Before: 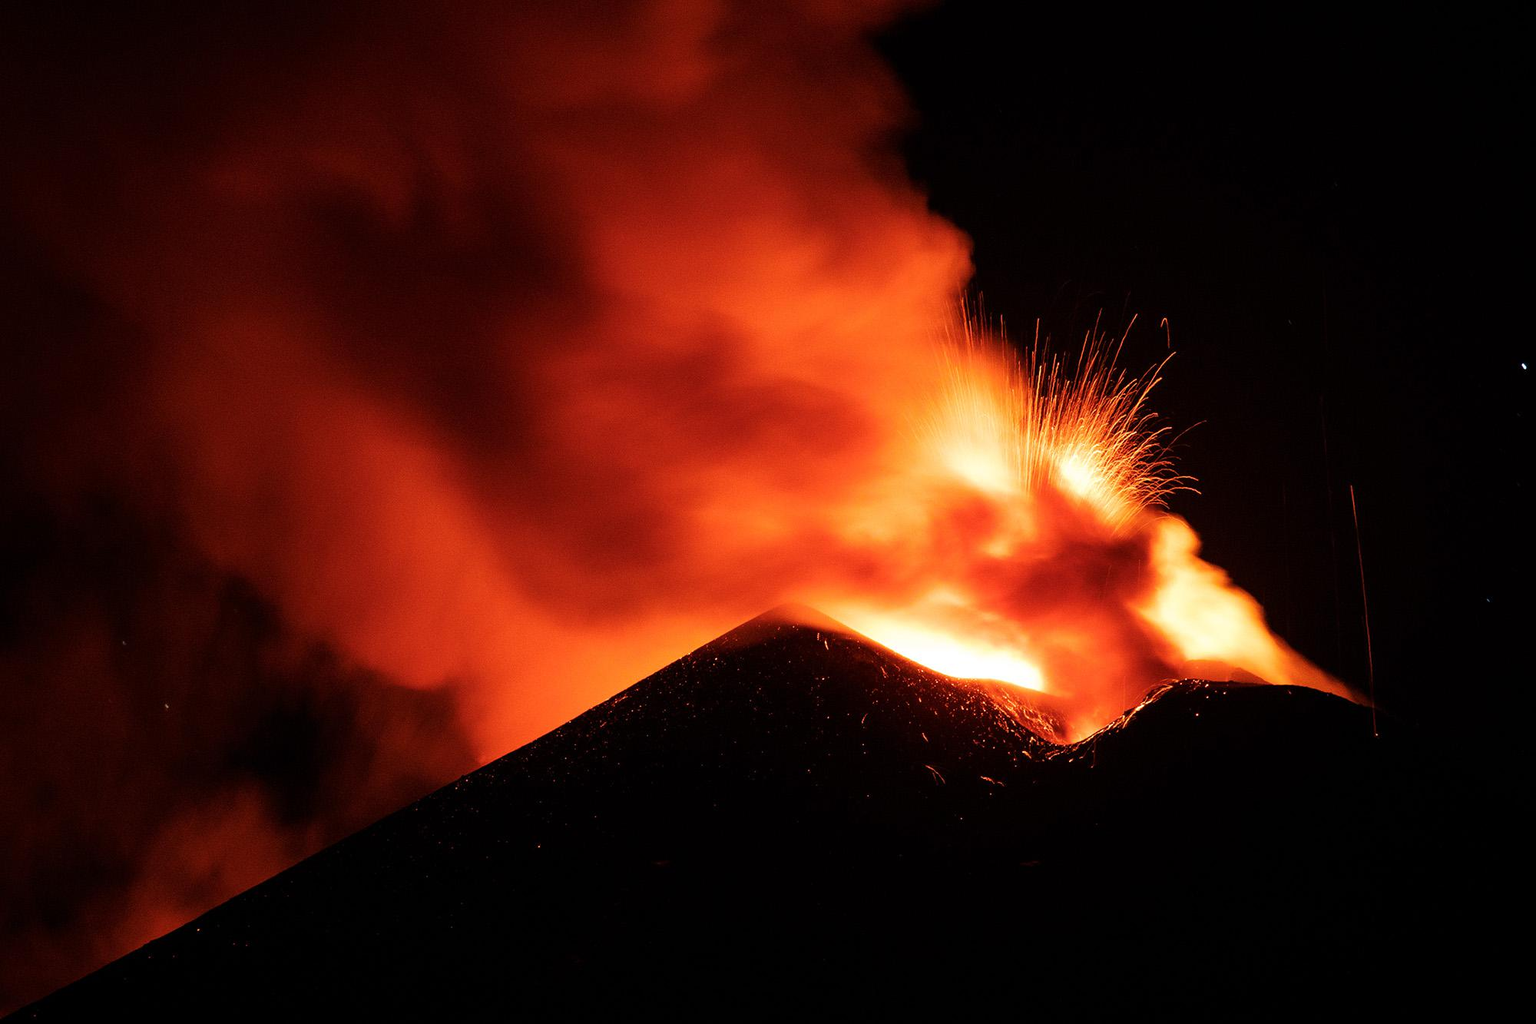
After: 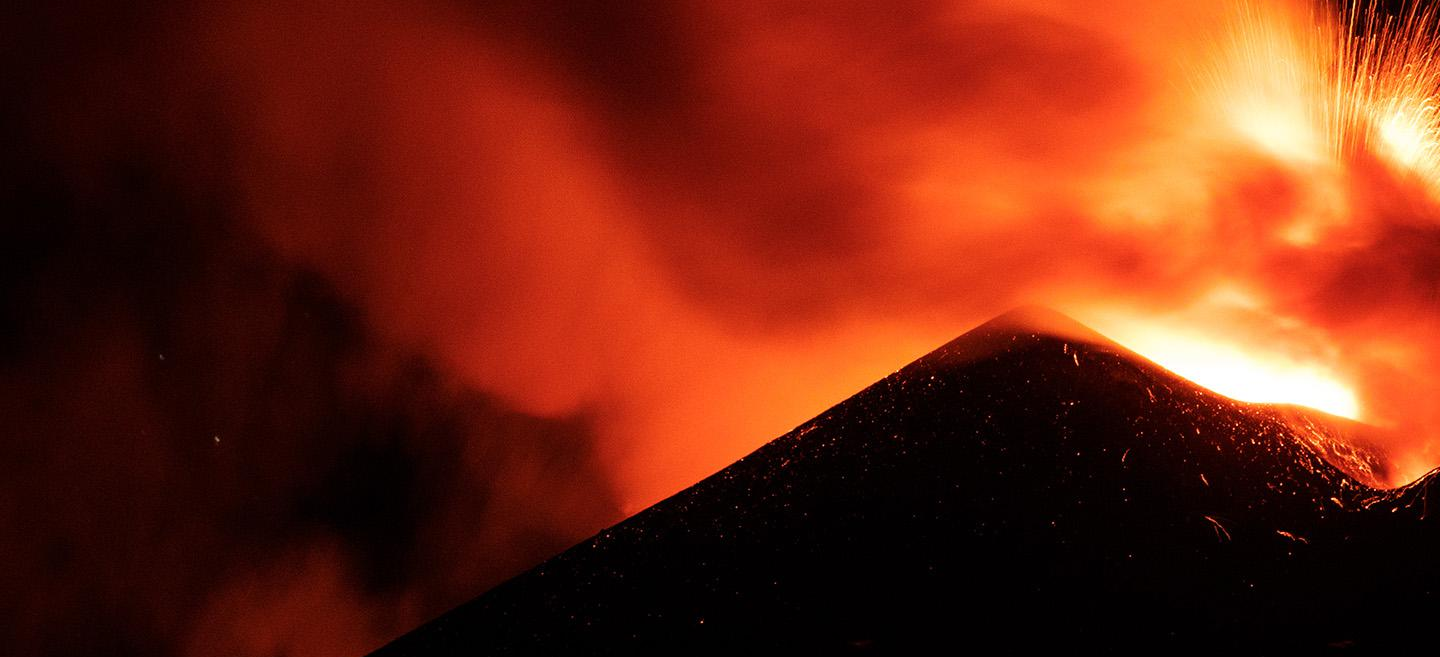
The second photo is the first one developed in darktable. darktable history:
crop: top 36.033%, right 27.946%, bottom 14.668%
